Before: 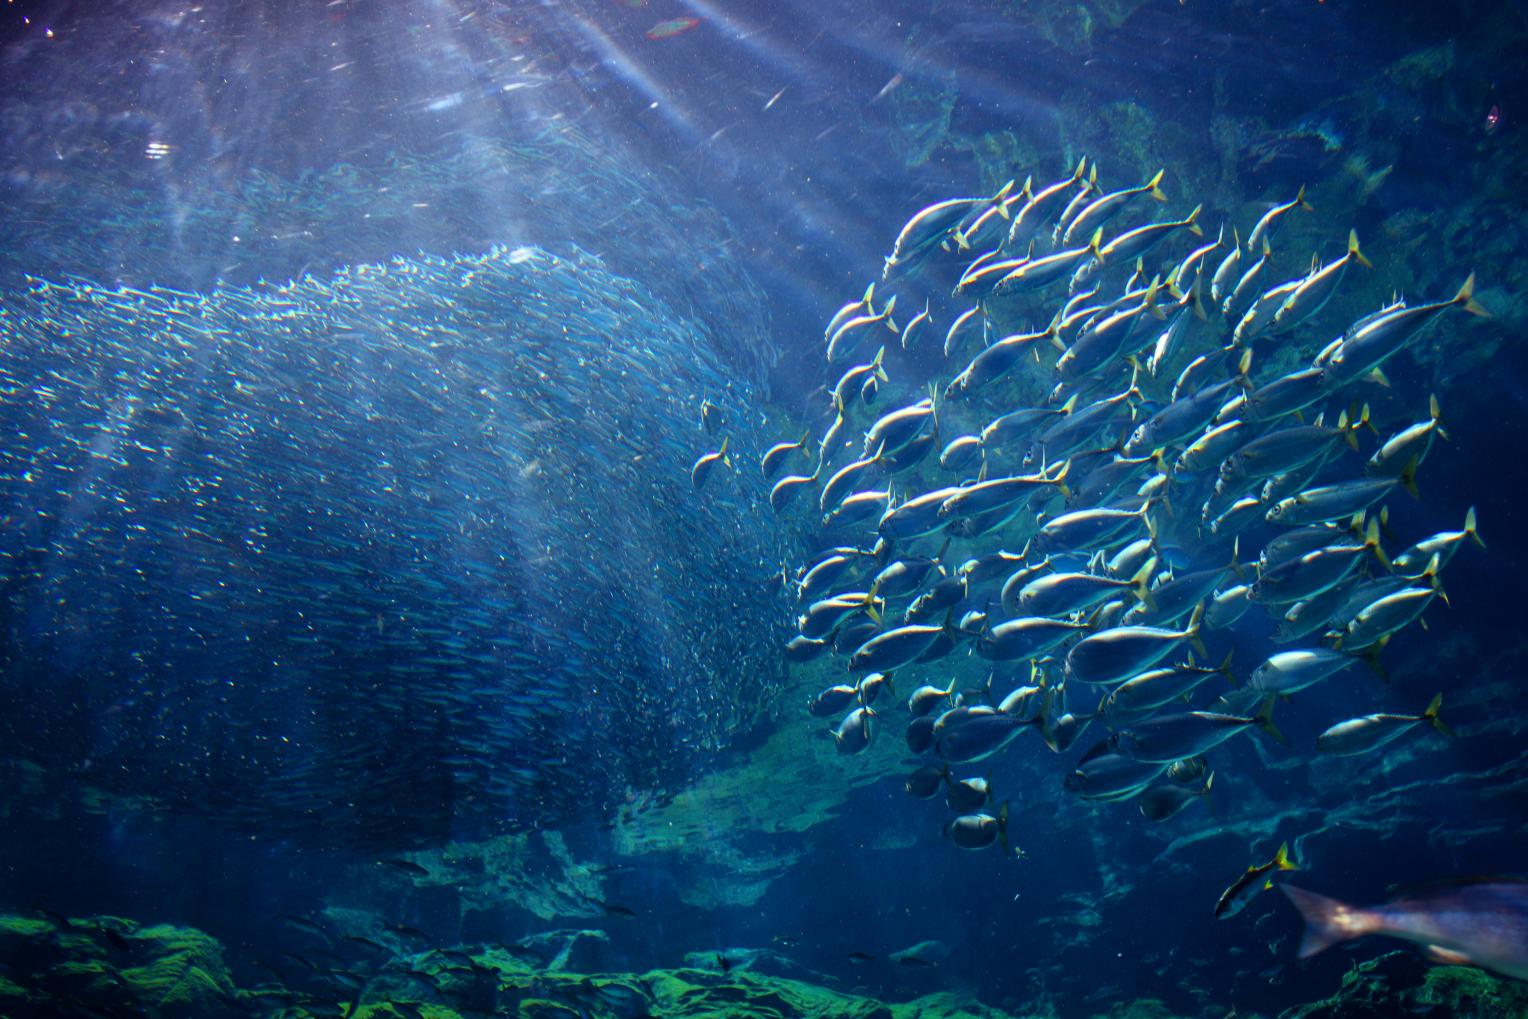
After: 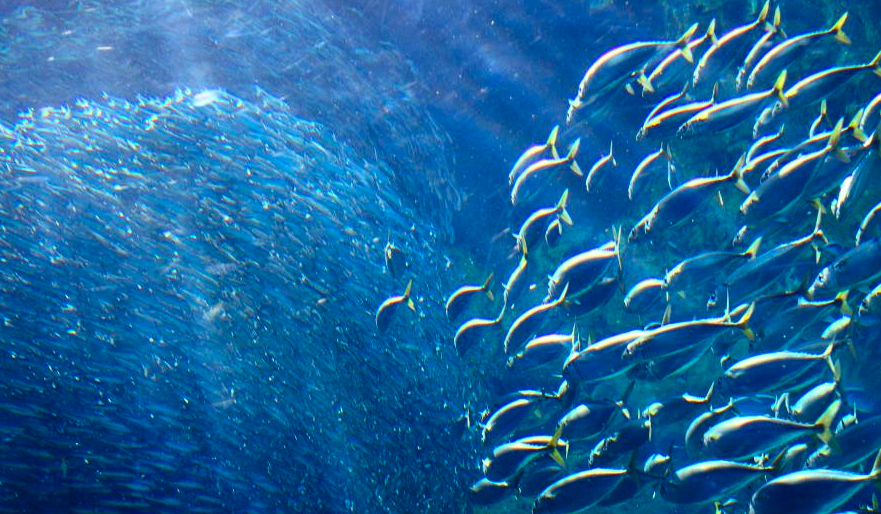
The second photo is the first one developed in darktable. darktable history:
crop: left 20.688%, top 15.47%, right 21.638%, bottom 34.071%
contrast brightness saturation: contrast 0.176, saturation 0.299
